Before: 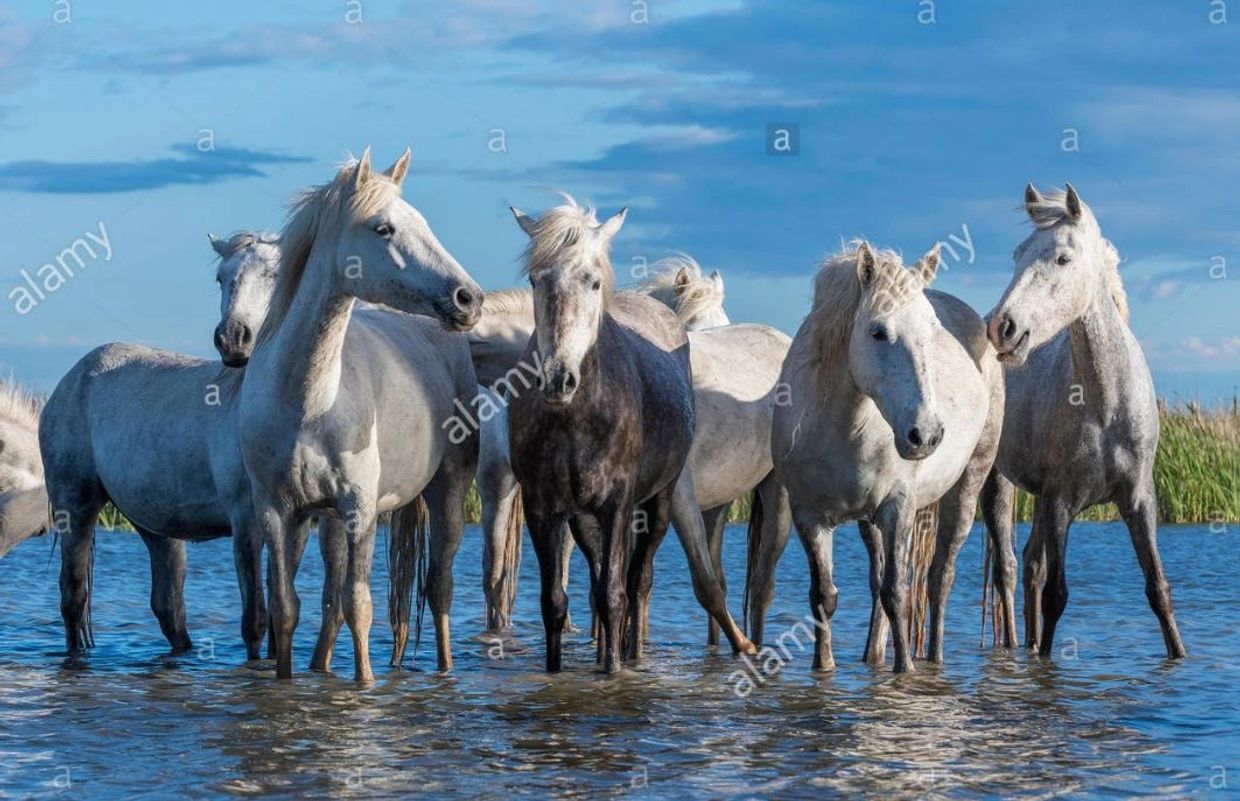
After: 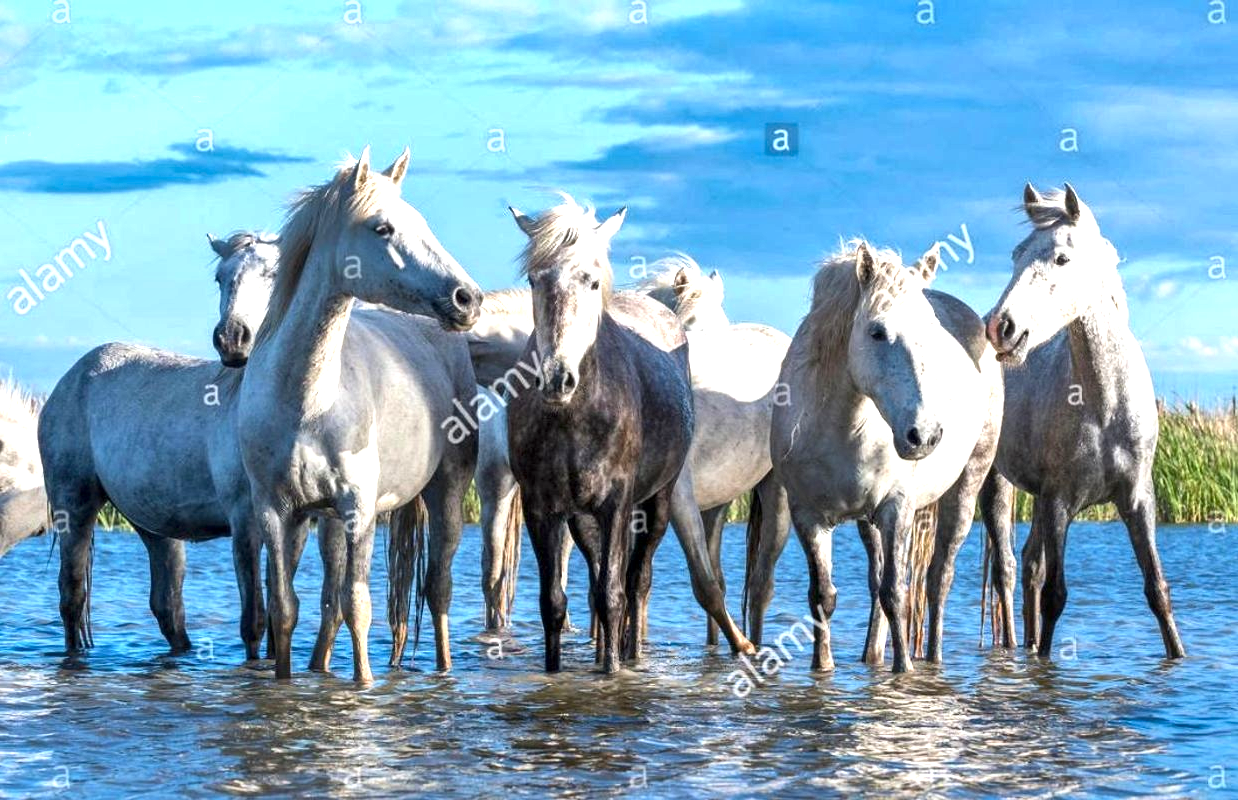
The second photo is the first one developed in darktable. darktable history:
local contrast: mode bilateral grid, contrast 21, coarseness 100, detail 150%, midtone range 0.2
crop and rotate: left 0.112%, bottom 0.013%
exposure: black level correction 0, exposure 1 EV, compensate highlight preservation false
shadows and highlights: shadows 20.82, highlights -36.49, soften with gaussian
